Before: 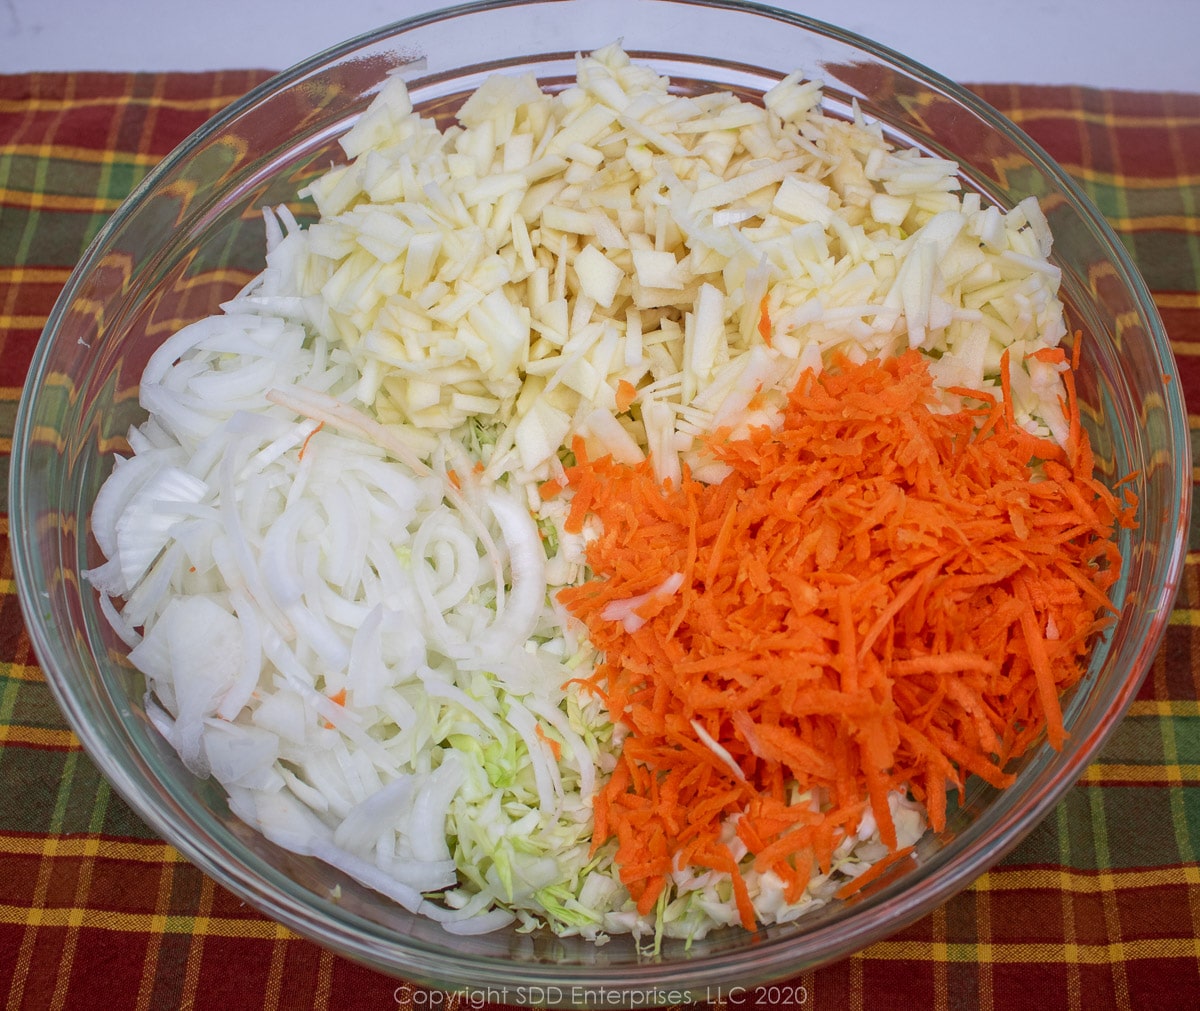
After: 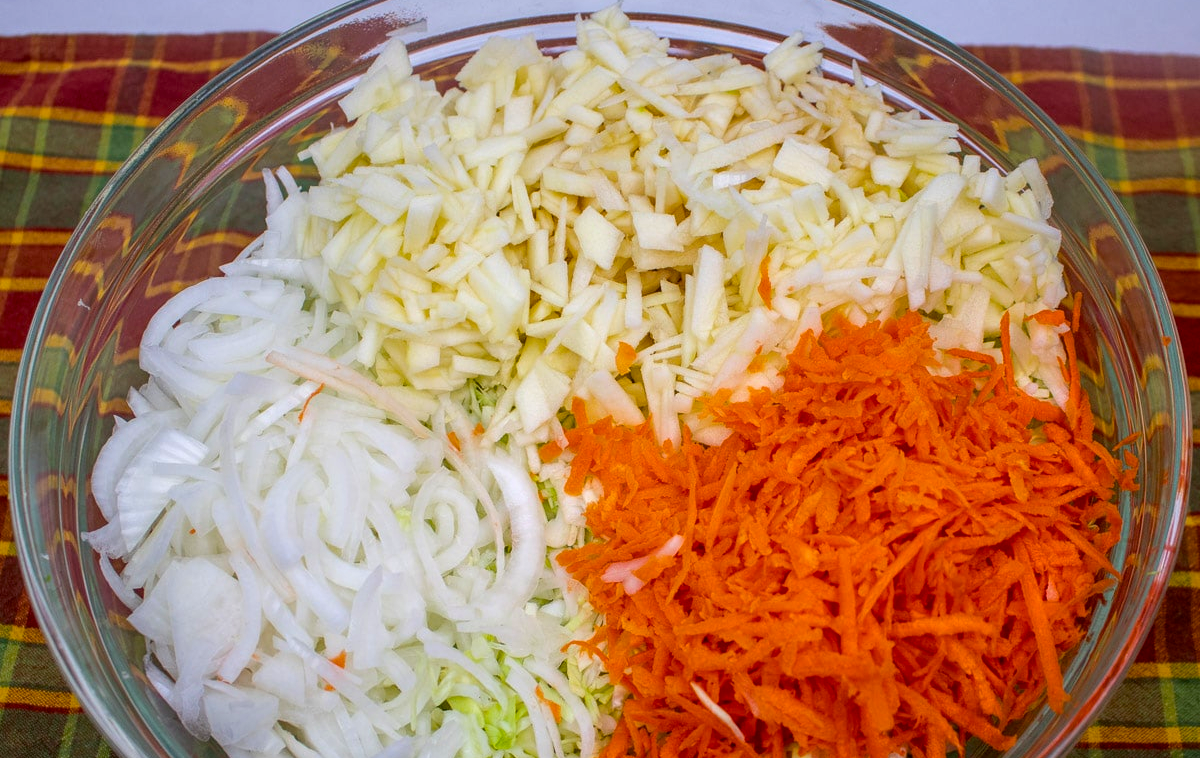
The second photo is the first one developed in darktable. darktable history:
local contrast: detail 130%
crop: top 3.857%, bottom 21.132%
color balance rgb: perceptual saturation grading › global saturation 25%, global vibrance 20%
